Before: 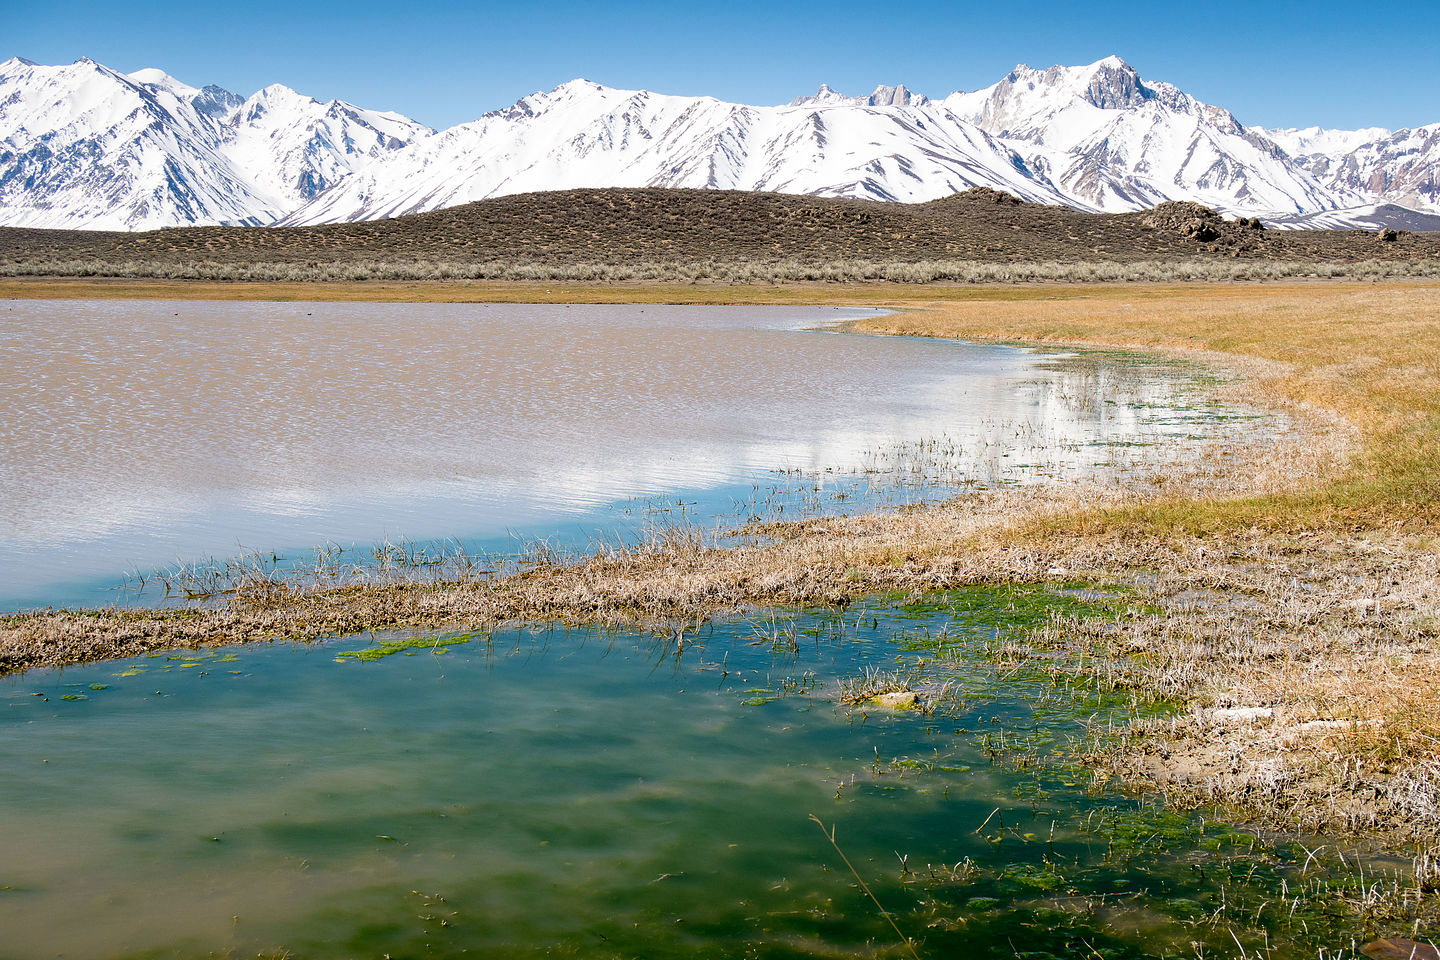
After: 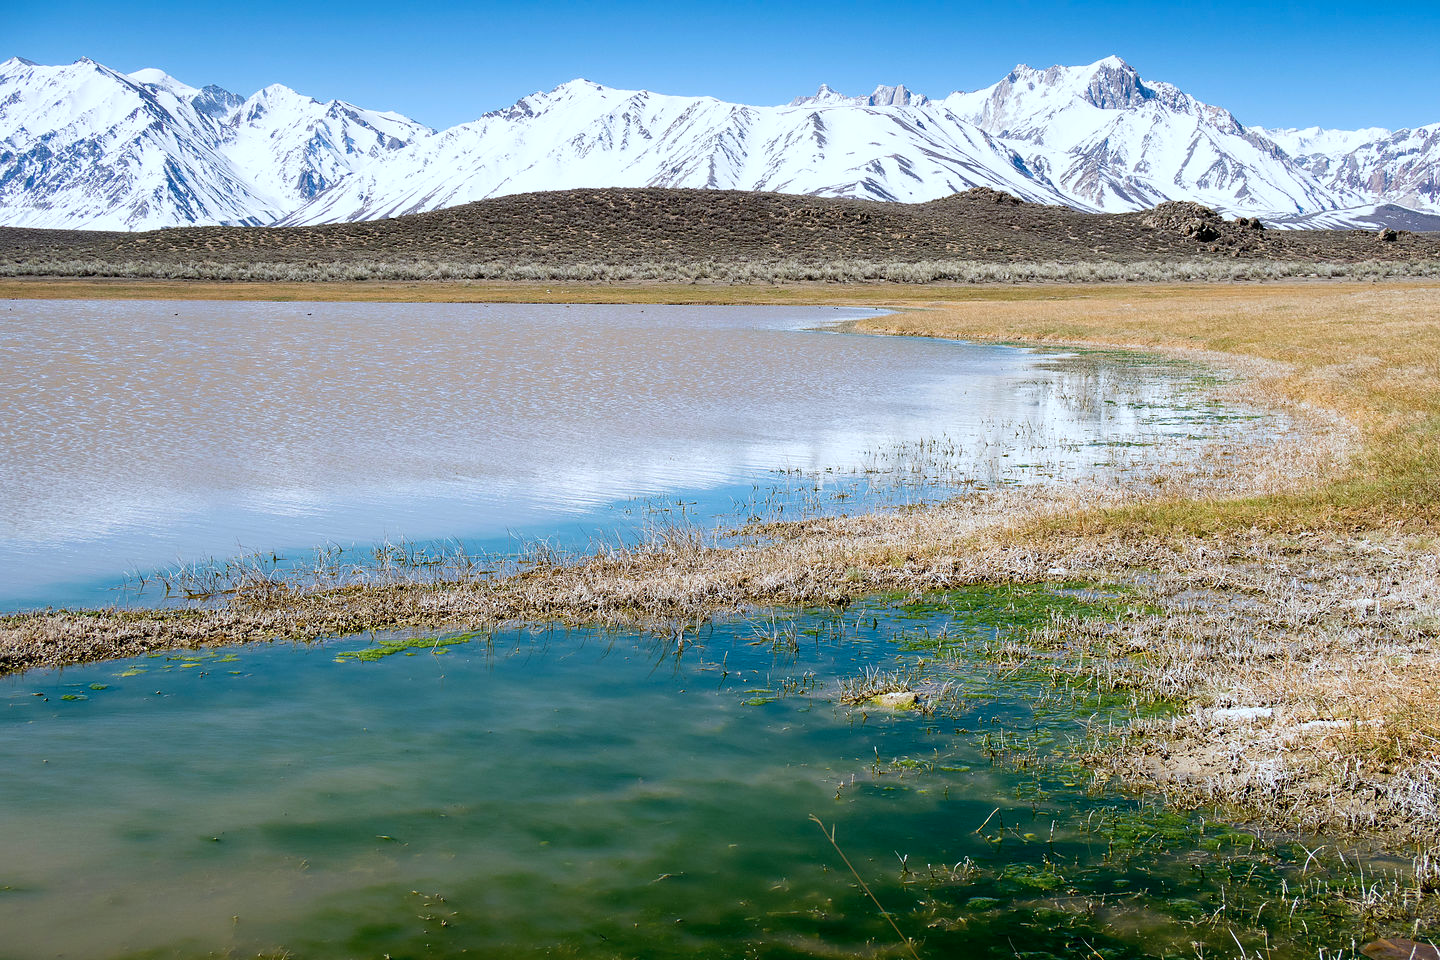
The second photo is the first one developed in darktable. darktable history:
color calibration: illuminant custom, x 0.368, y 0.373, temperature 4332.96 K
